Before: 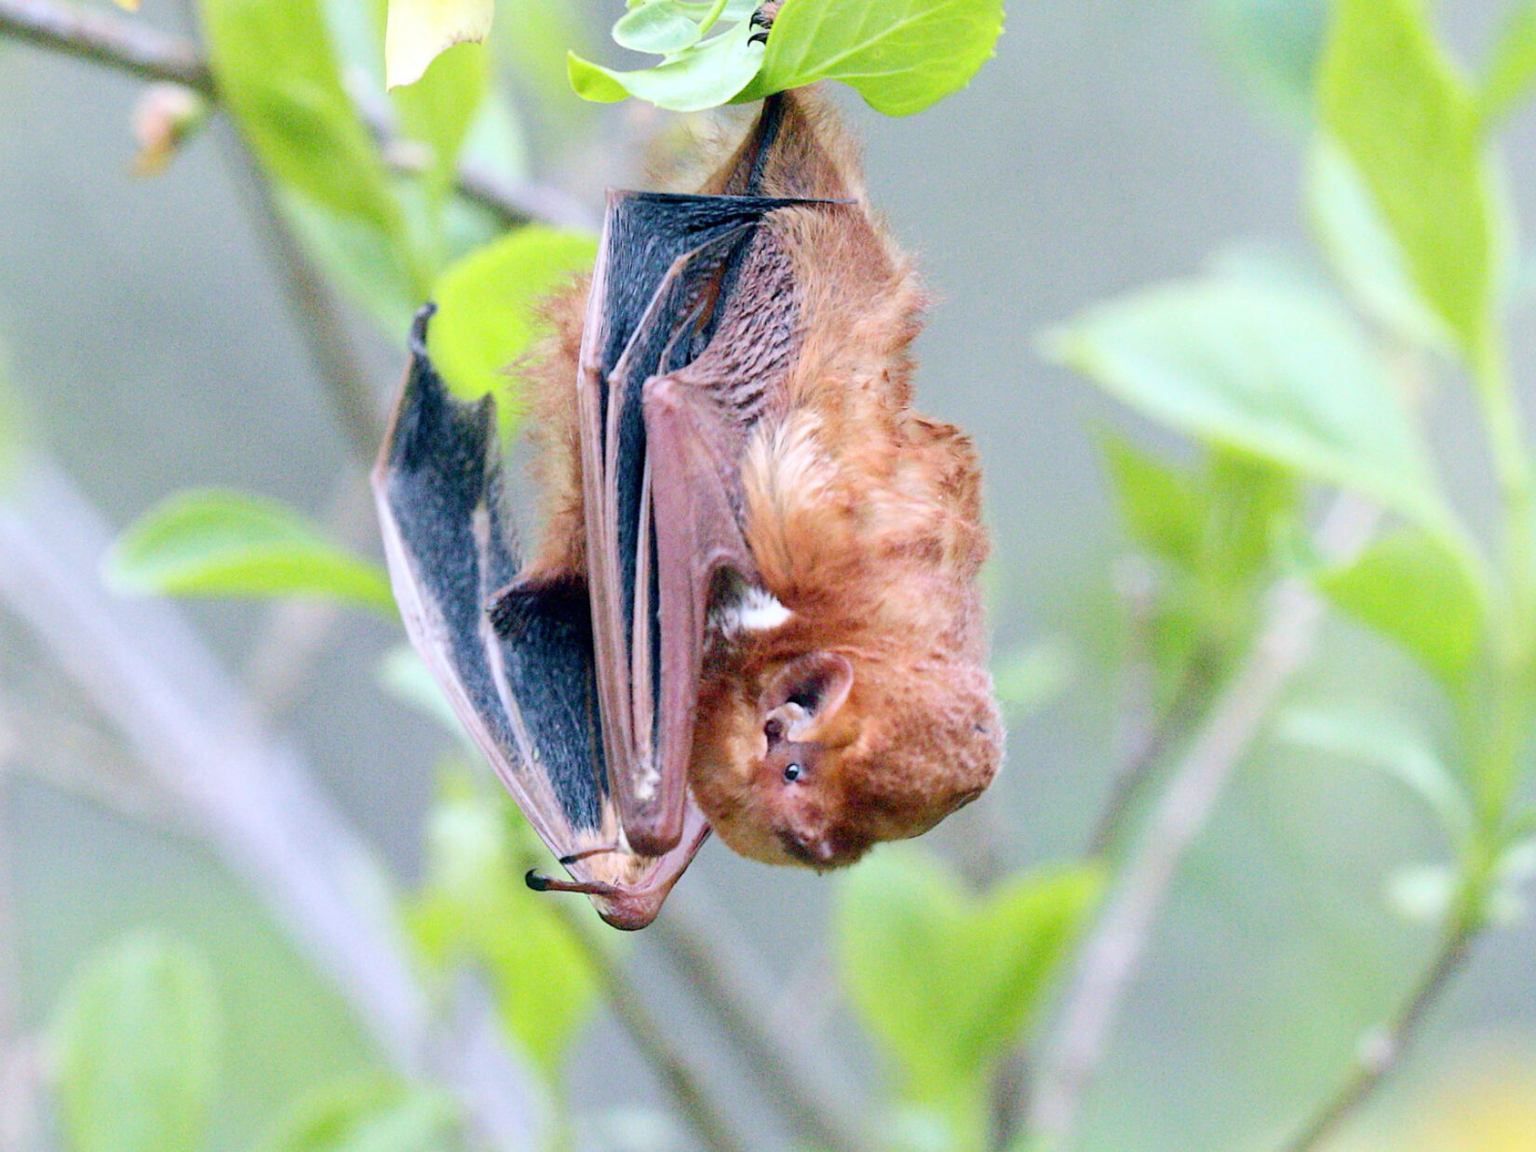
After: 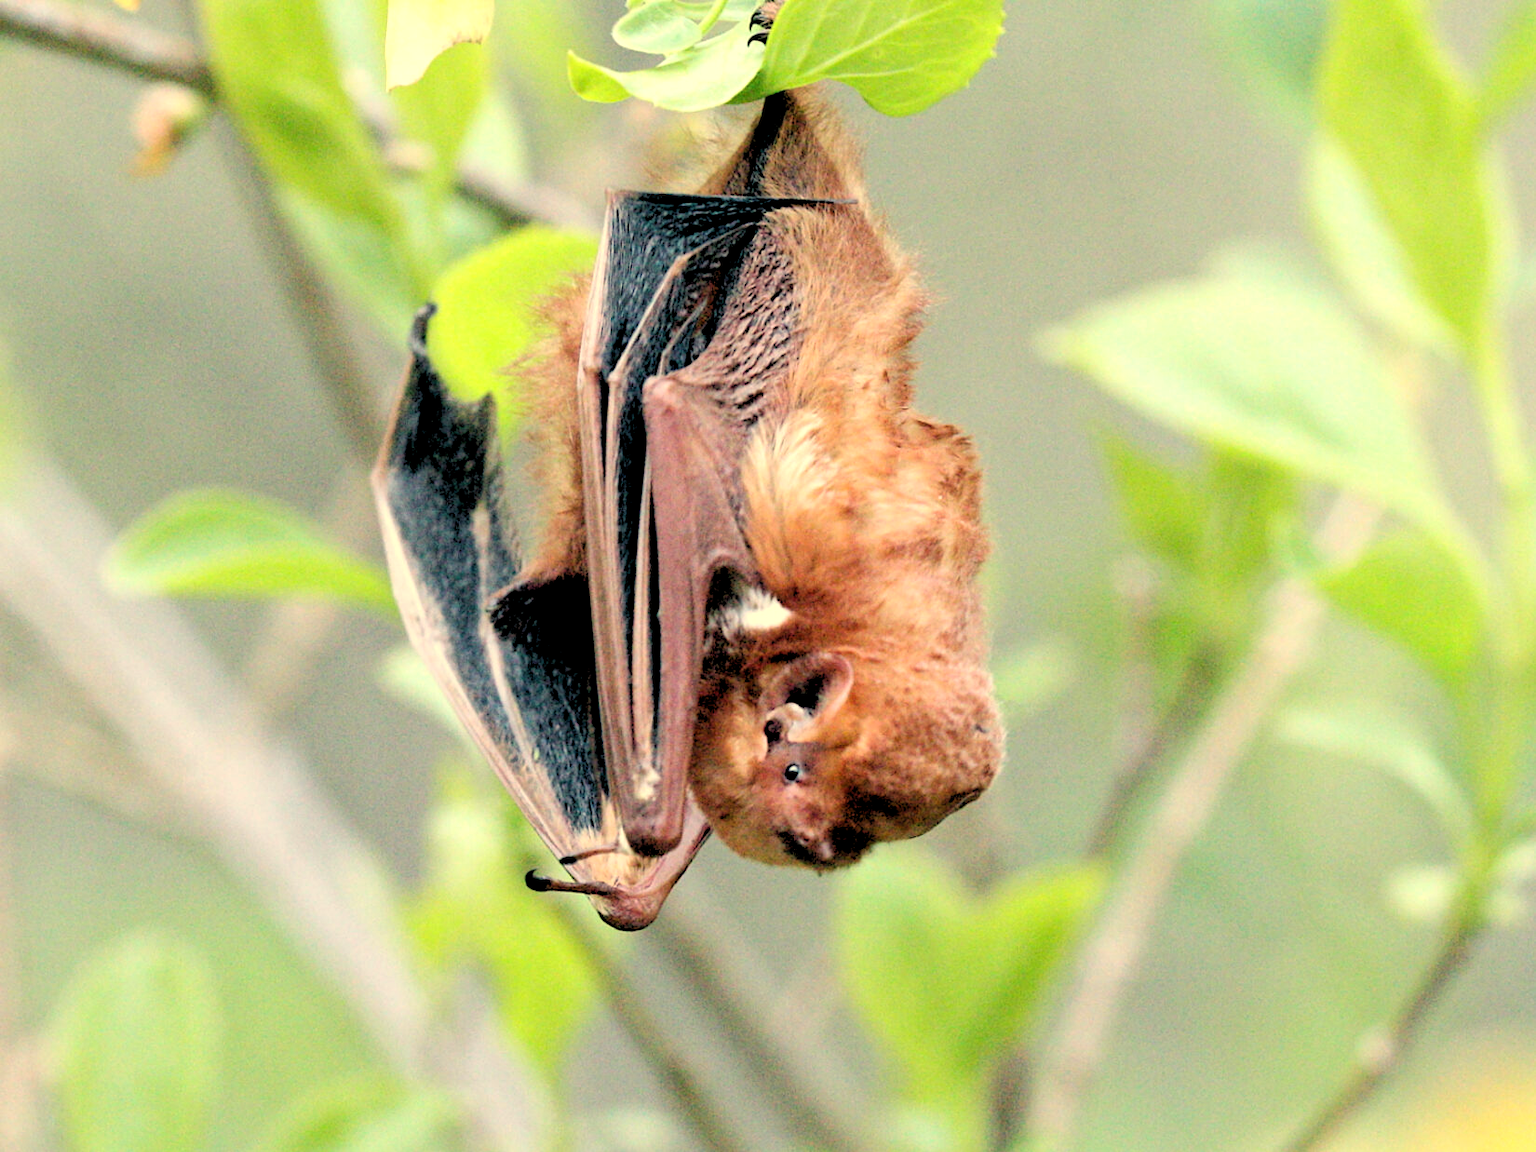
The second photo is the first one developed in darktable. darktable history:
white balance: red 1.08, blue 0.791
rgb levels: levels [[0.034, 0.472, 0.904], [0, 0.5, 1], [0, 0.5, 1]]
